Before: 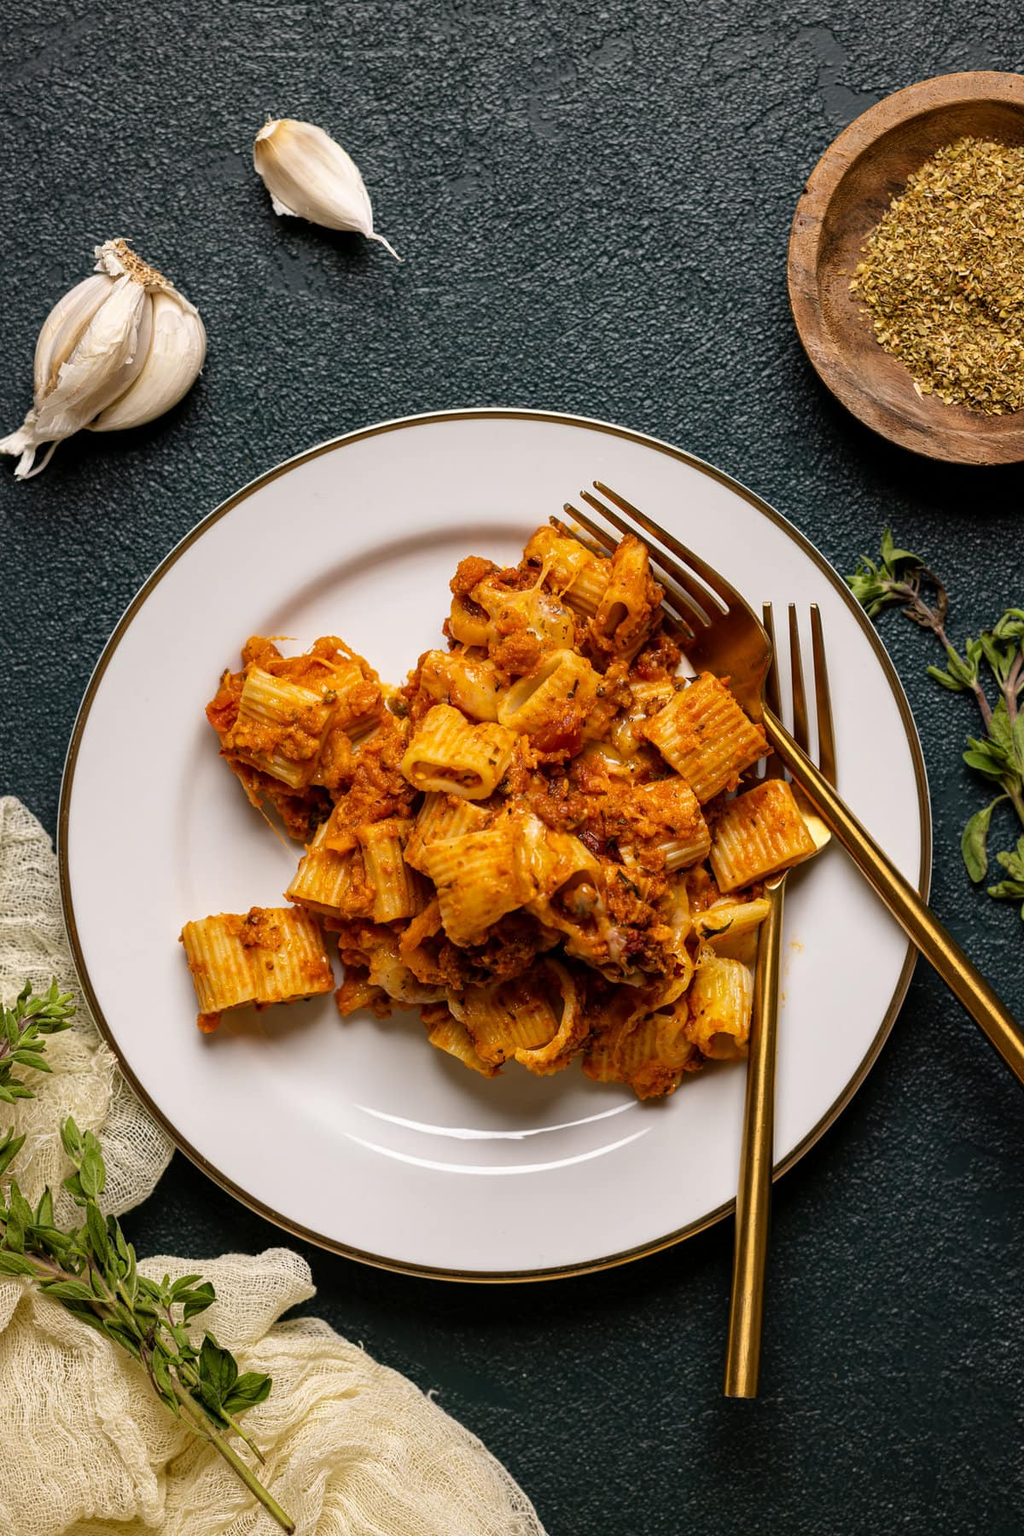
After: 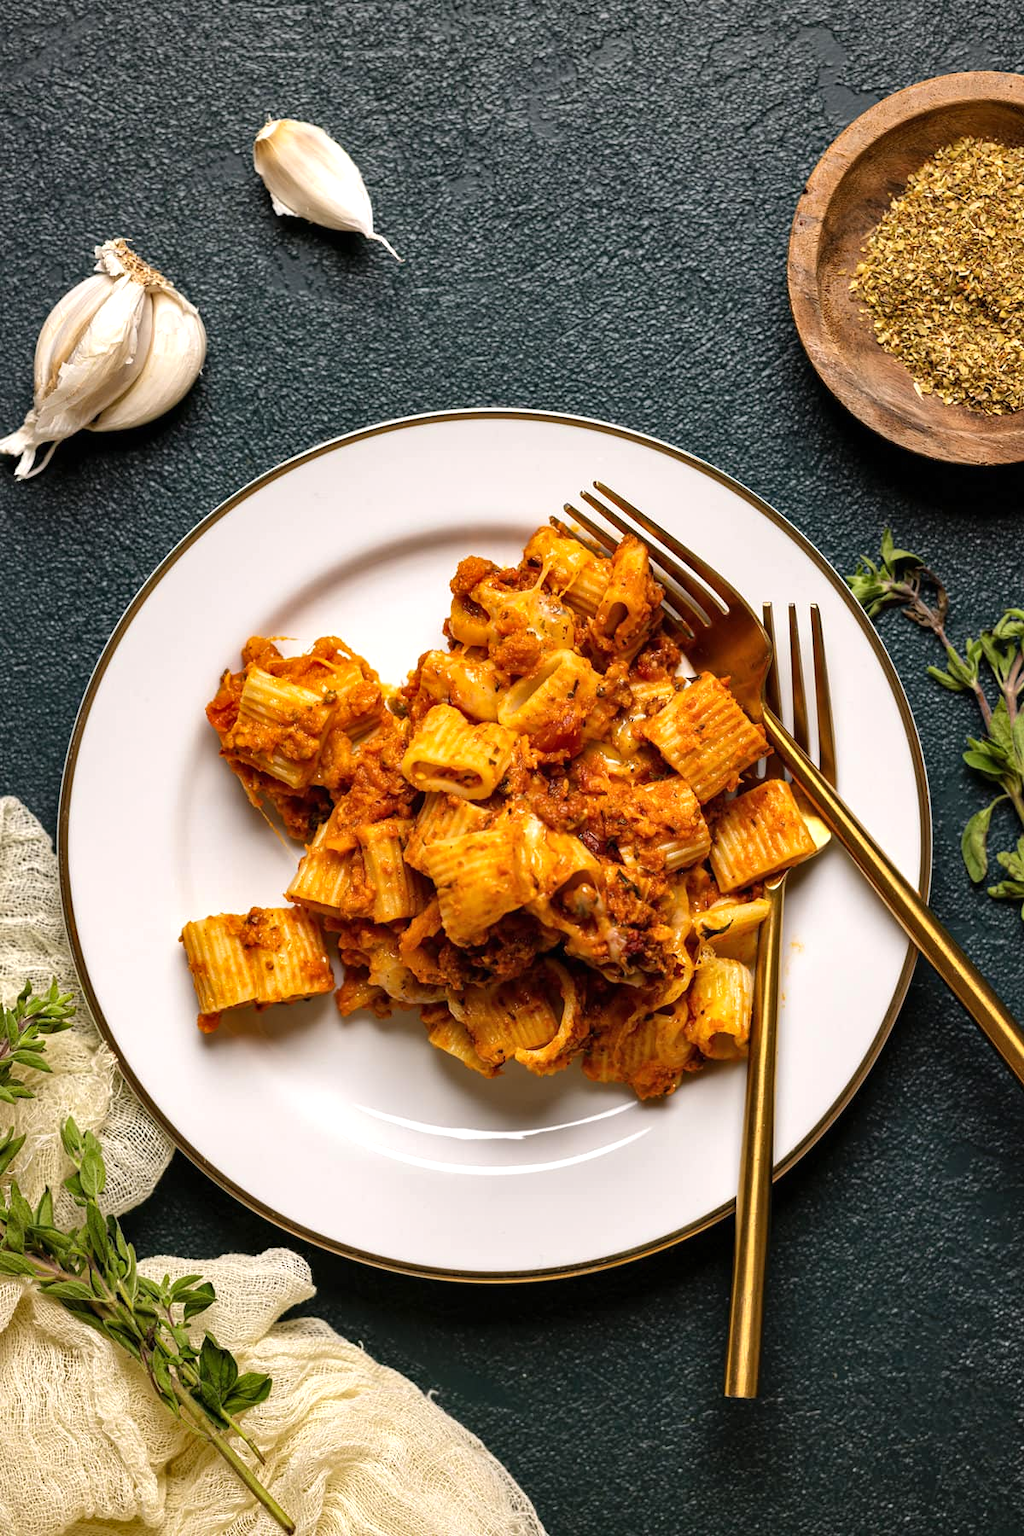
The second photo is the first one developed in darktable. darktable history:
shadows and highlights: shadows 34.83, highlights -34.97, highlights color adjustment 73.65%, soften with gaussian
exposure: black level correction 0, exposure 0.392 EV, compensate highlight preservation false
